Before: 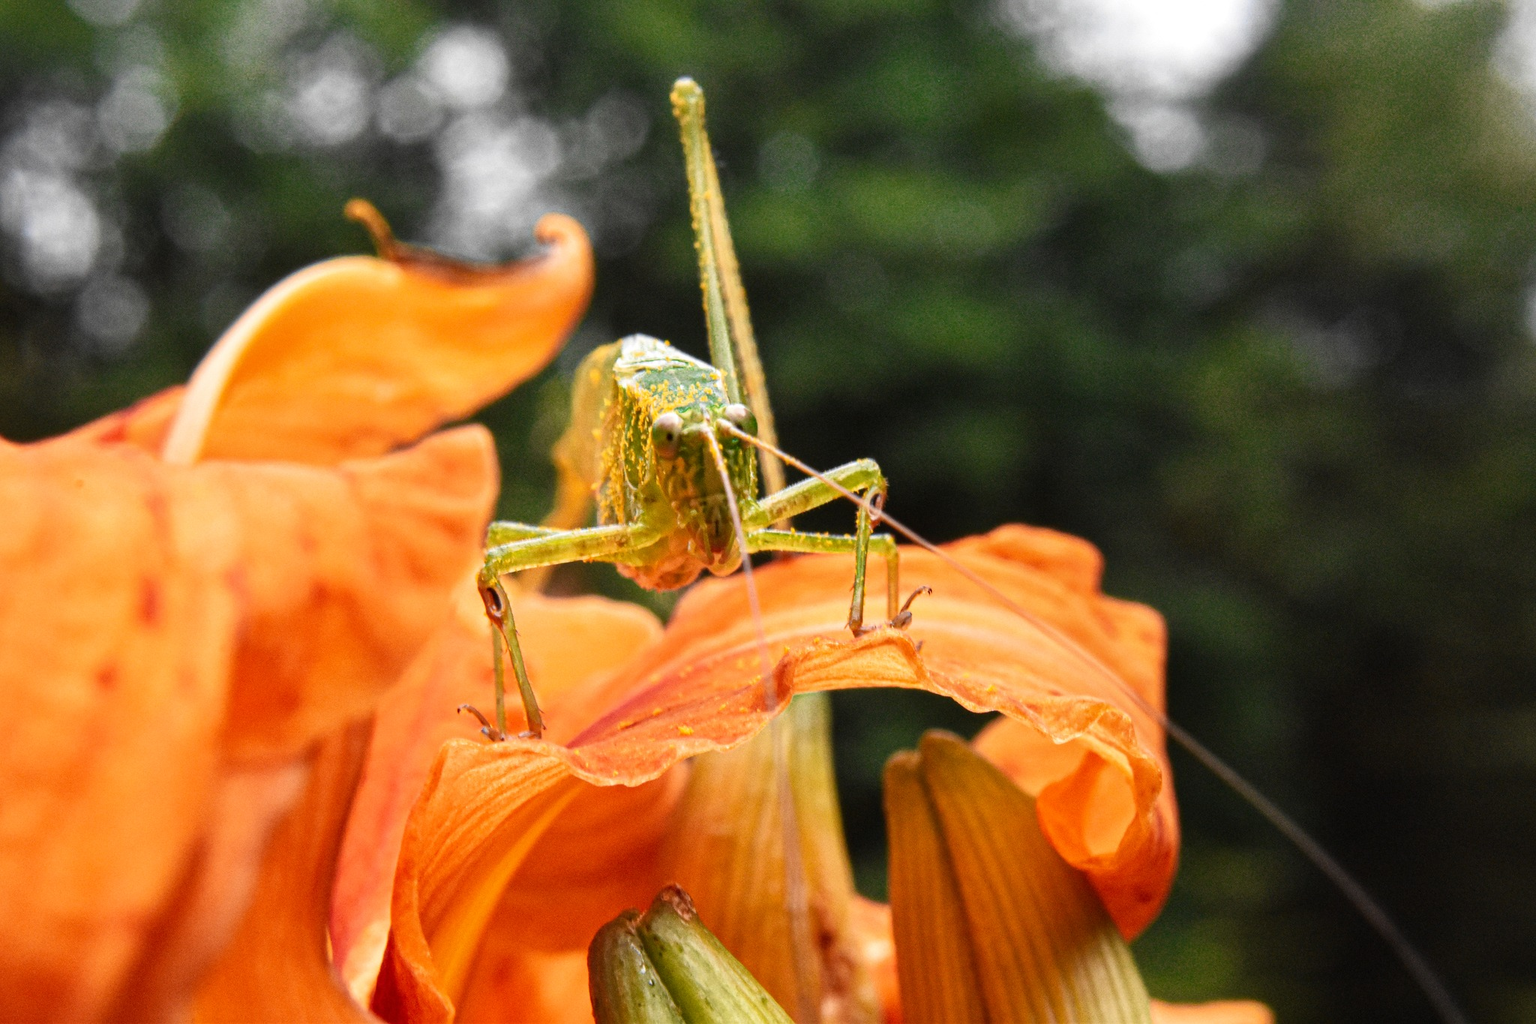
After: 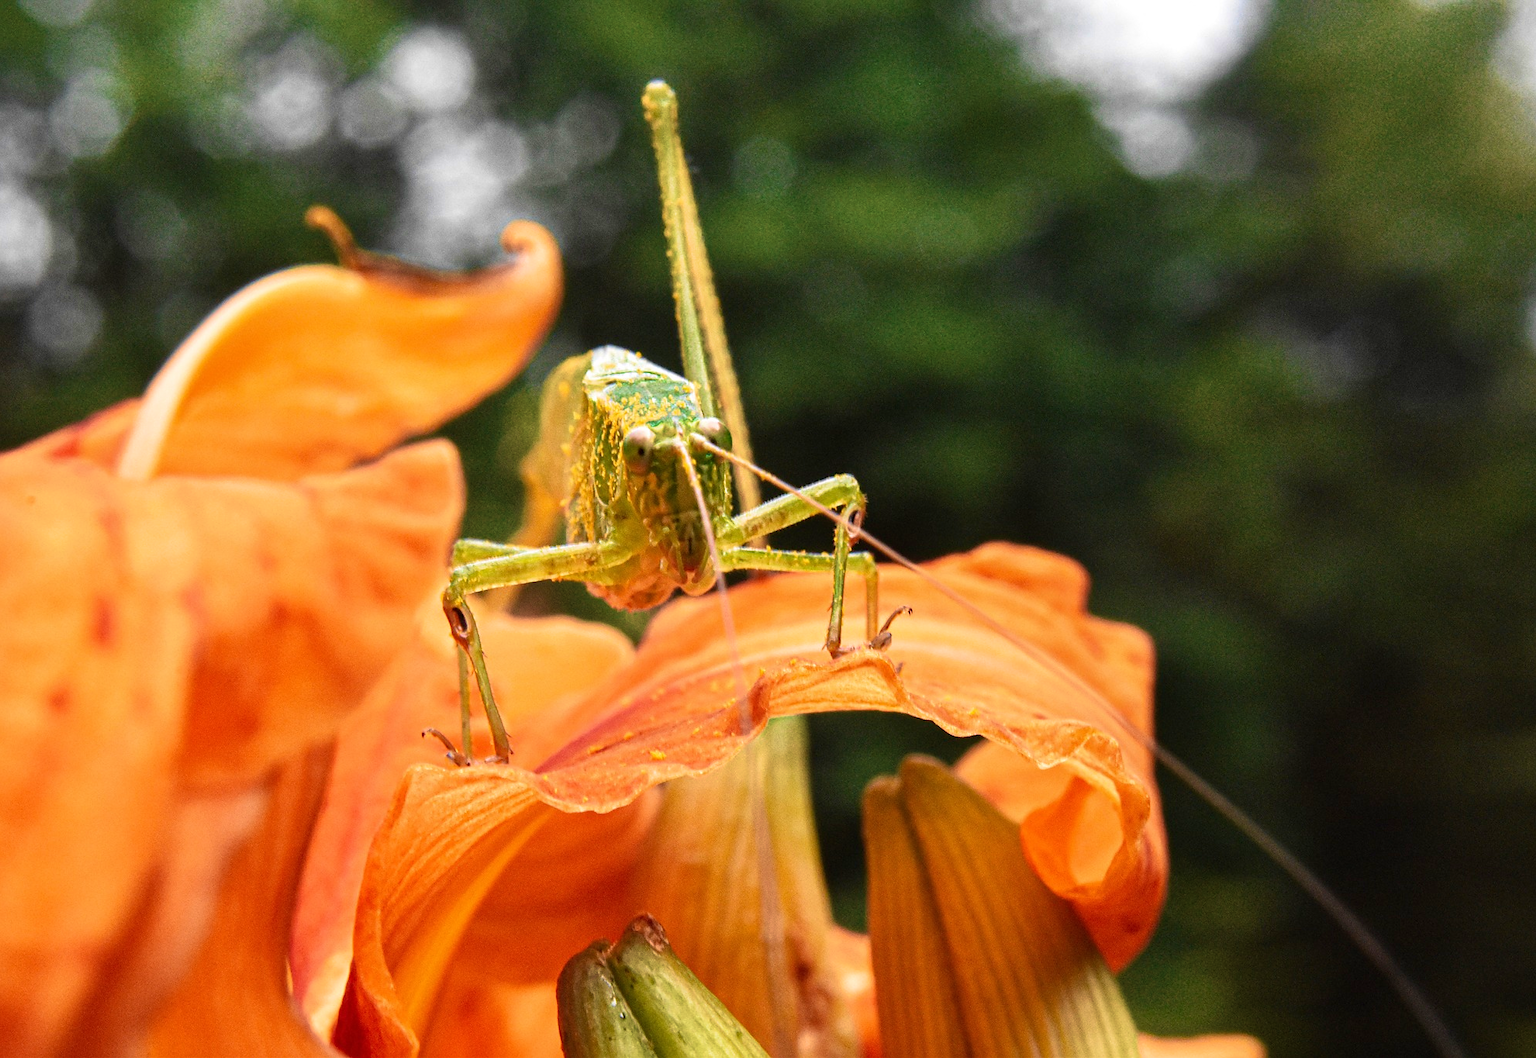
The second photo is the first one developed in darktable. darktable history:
velvia: strength 56%
sharpen: radius 1.458, amount 0.398, threshold 1.271
crop and rotate: left 3.238%
